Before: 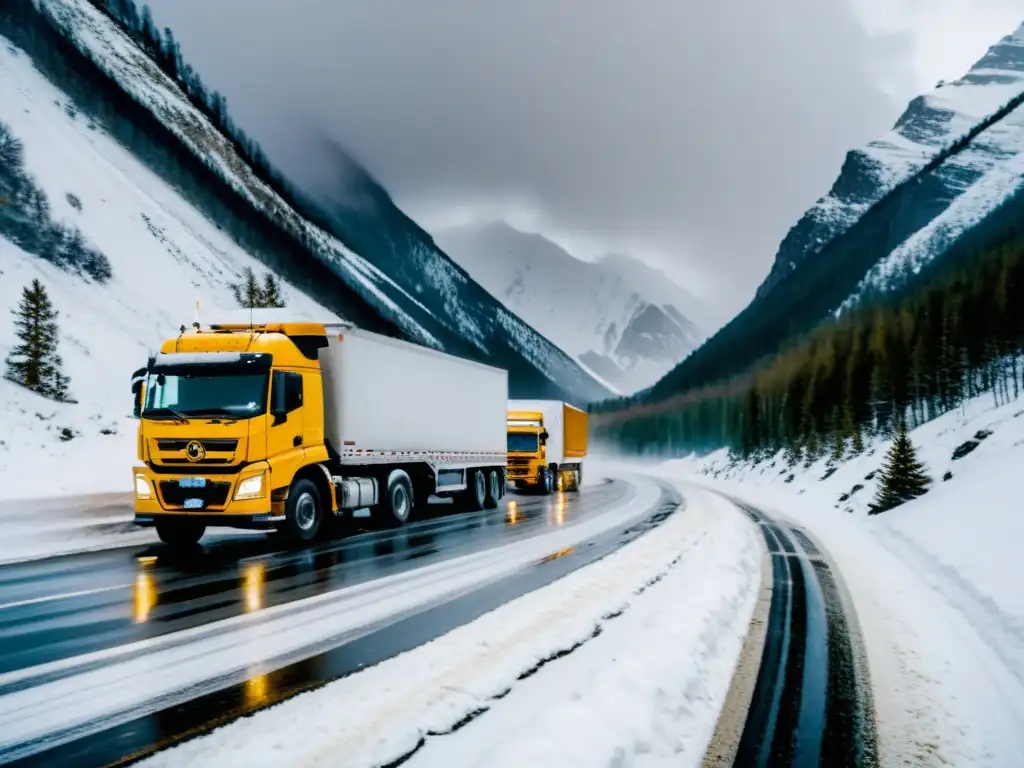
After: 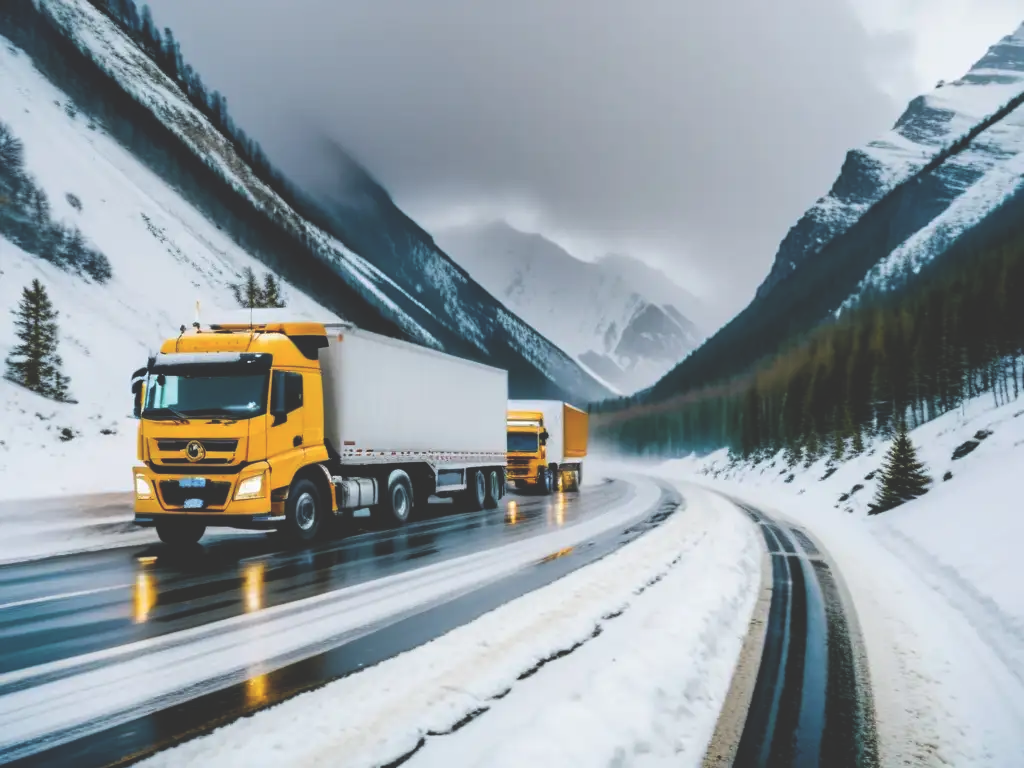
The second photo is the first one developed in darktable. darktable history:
exposure: black level correction -0.031, compensate highlight preservation false
